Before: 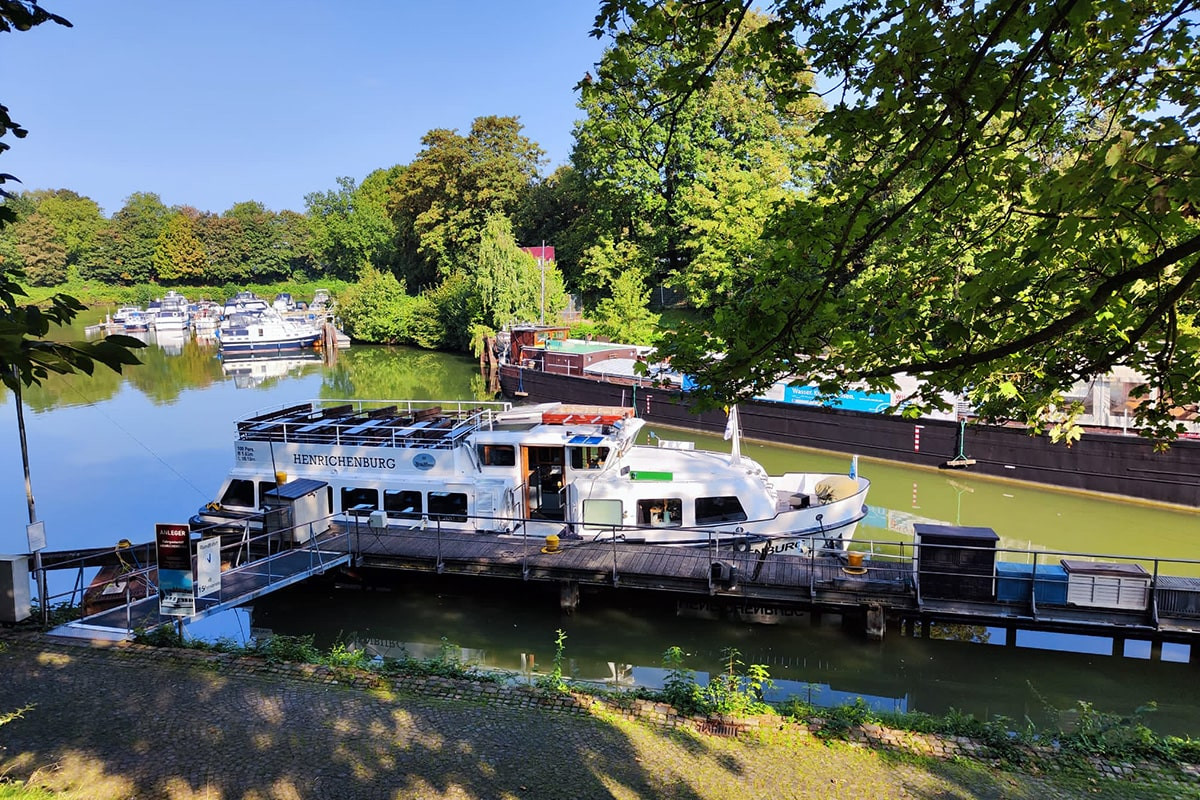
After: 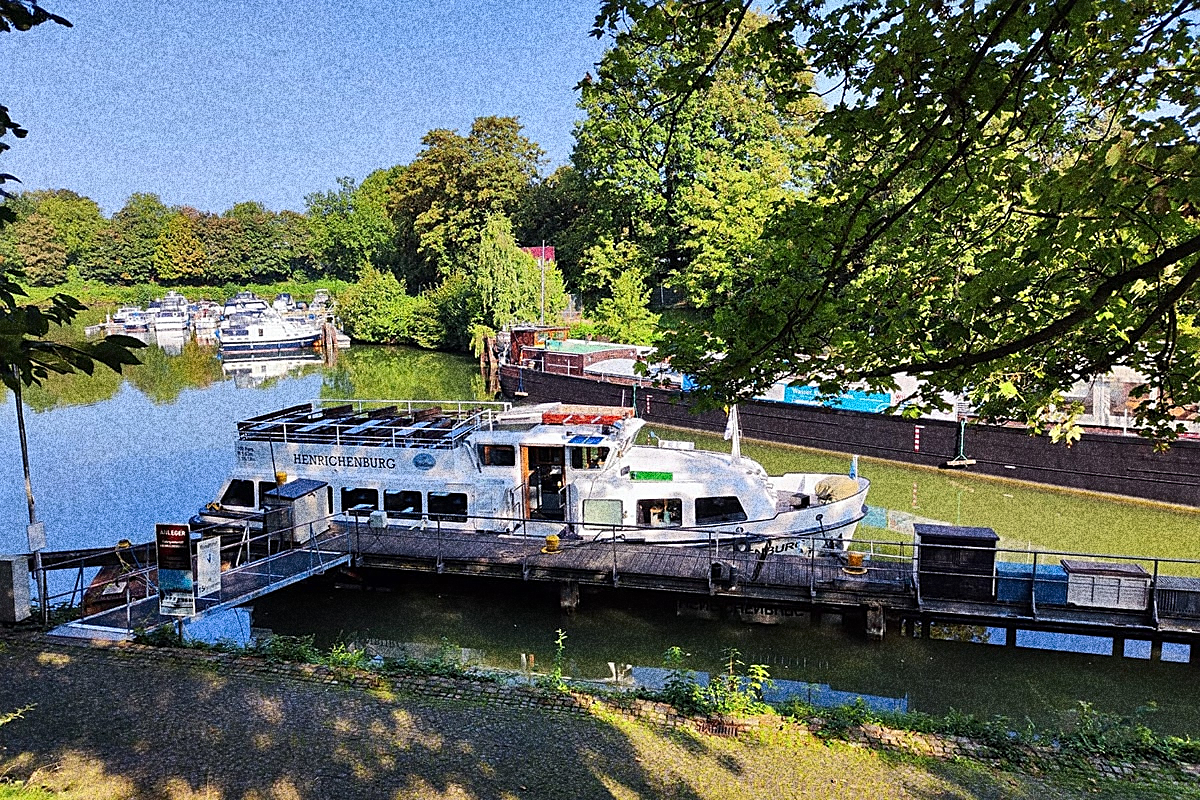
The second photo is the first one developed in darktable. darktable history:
sharpen: on, module defaults
grain: coarseness 30.02 ISO, strength 100%
